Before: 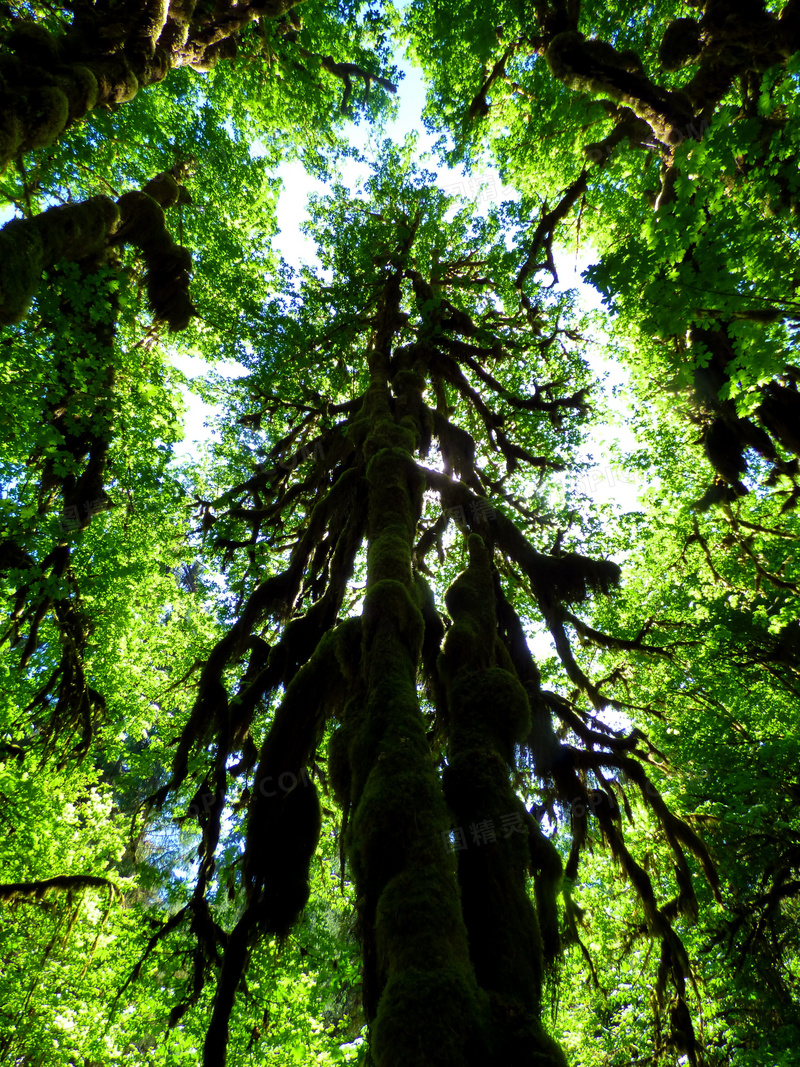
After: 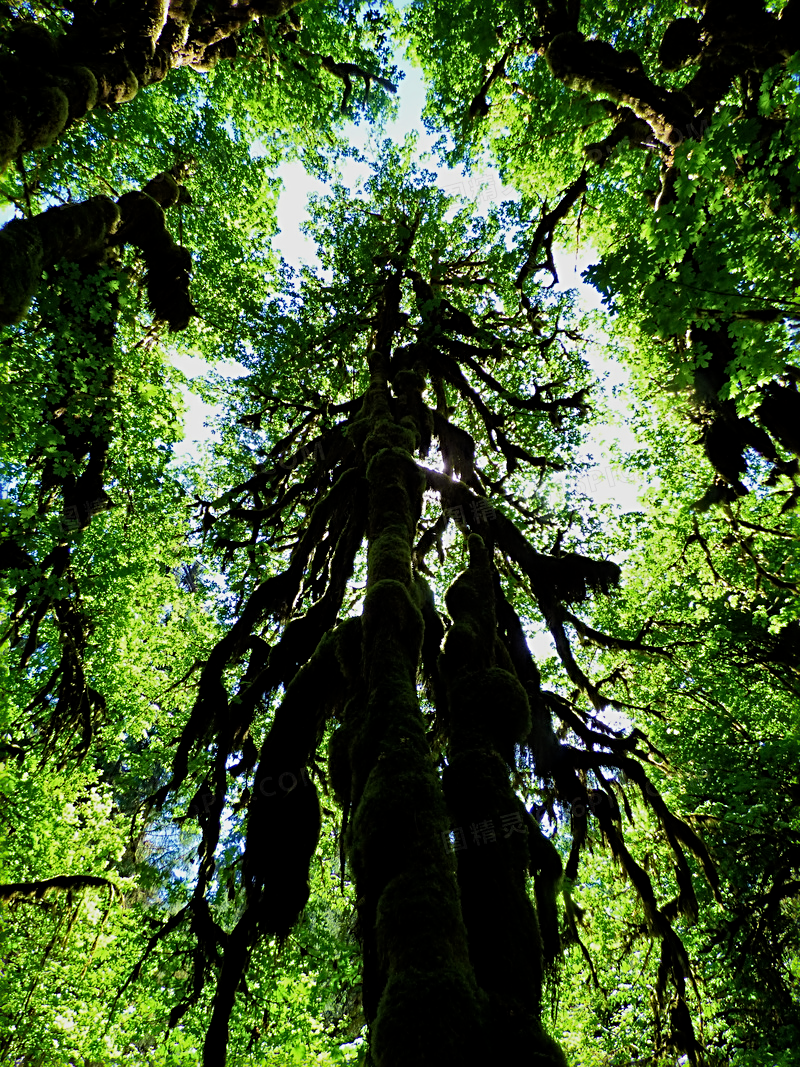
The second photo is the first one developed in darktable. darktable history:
tone equalizer: -8 EV -0.417 EV, -7 EV -0.389 EV, -6 EV -0.333 EV, -5 EV -0.222 EV, -3 EV 0.222 EV, -2 EV 0.333 EV, -1 EV 0.389 EV, +0 EV 0.417 EV, edges refinement/feathering 500, mask exposure compensation -1.57 EV, preserve details no
sharpen: radius 3.119
filmic rgb: middle gray luminance 18.42%, black relative exposure -10.5 EV, white relative exposure 3.4 EV, threshold 6 EV, target black luminance 0%, hardness 6.03, latitude 99%, contrast 0.847, shadows ↔ highlights balance 0.505%, add noise in highlights 0, preserve chrominance max RGB, color science v3 (2019), use custom middle-gray values true, iterations of high-quality reconstruction 0, contrast in highlights soft, enable highlight reconstruction true
